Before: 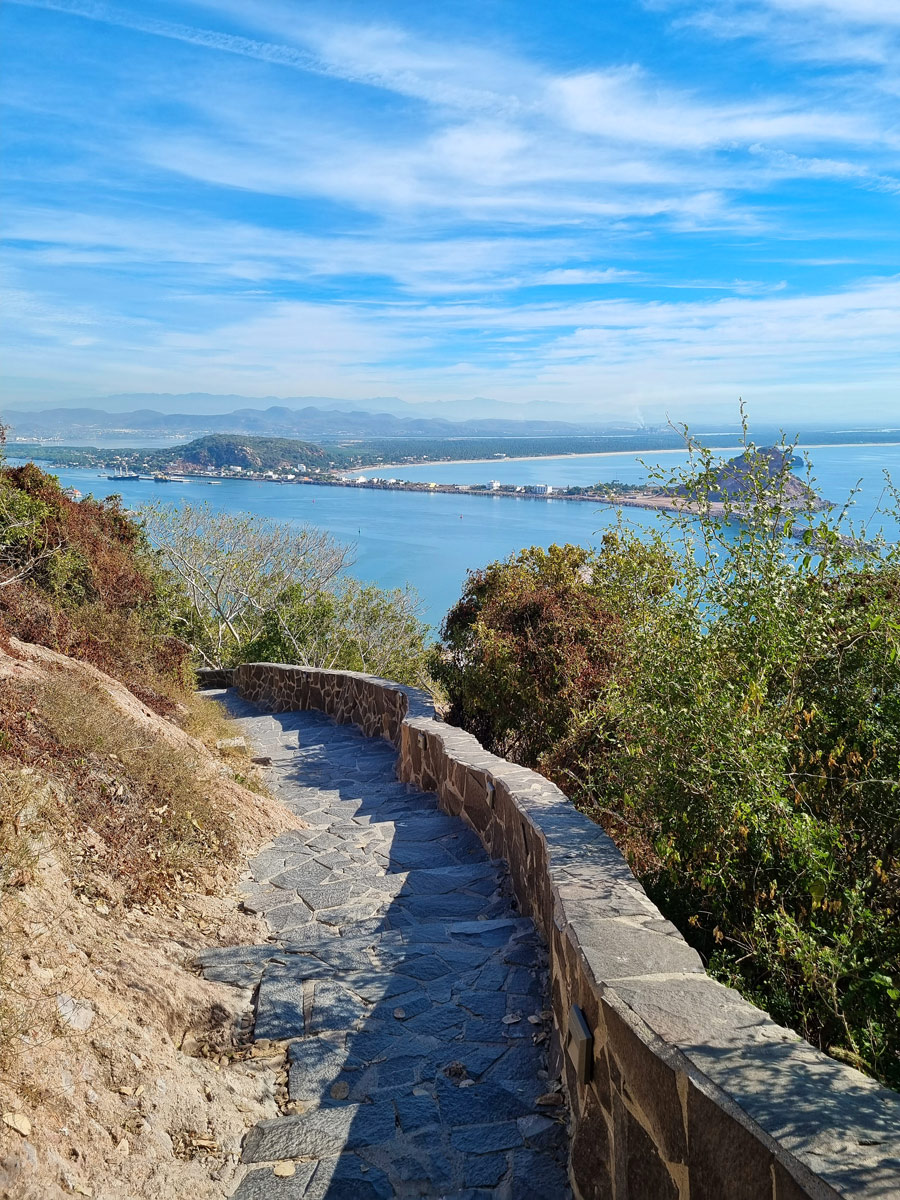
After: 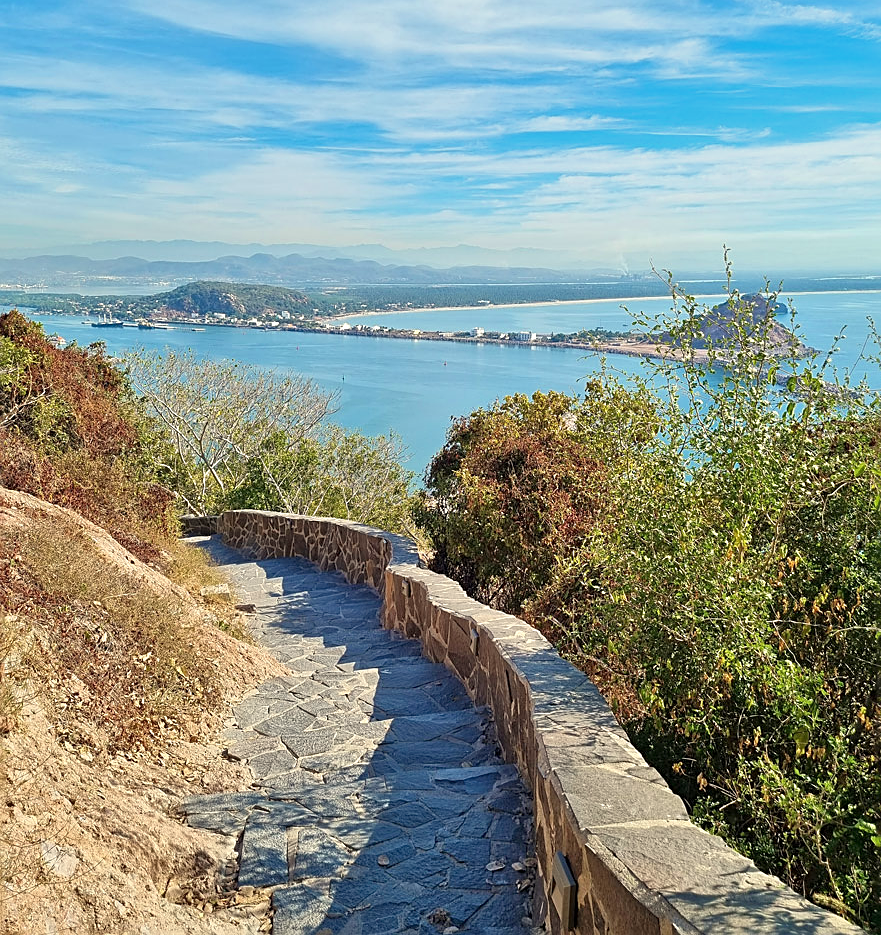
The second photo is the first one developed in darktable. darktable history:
white balance: red 1.029, blue 0.92
crop and rotate: left 1.814%, top 12.818%, right 0.25%, bottom 9.225%
sharpen: on, module defaults
tone equalizer: -8 EV 1 EV, -7 EV 1 EV, -6 EV 1 EV, -5 EV 1 EV, -4 EV 1 EV, -3 EV 0.75 EV, -2 EV 0.5 EV, -1 EV 0.25 EV
